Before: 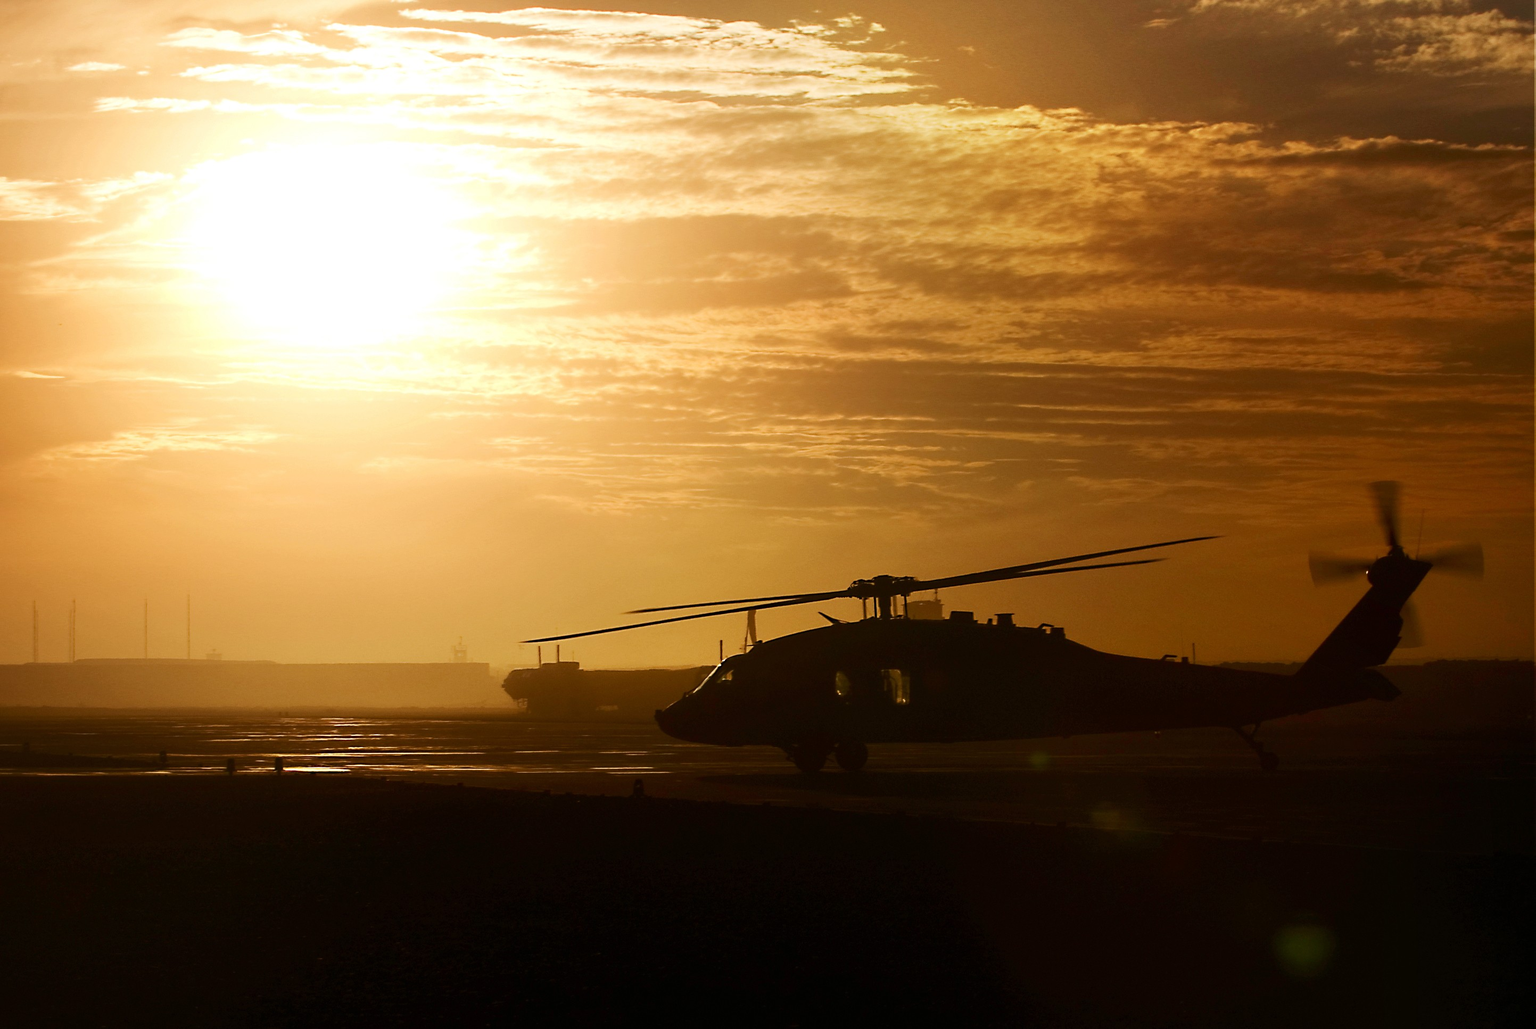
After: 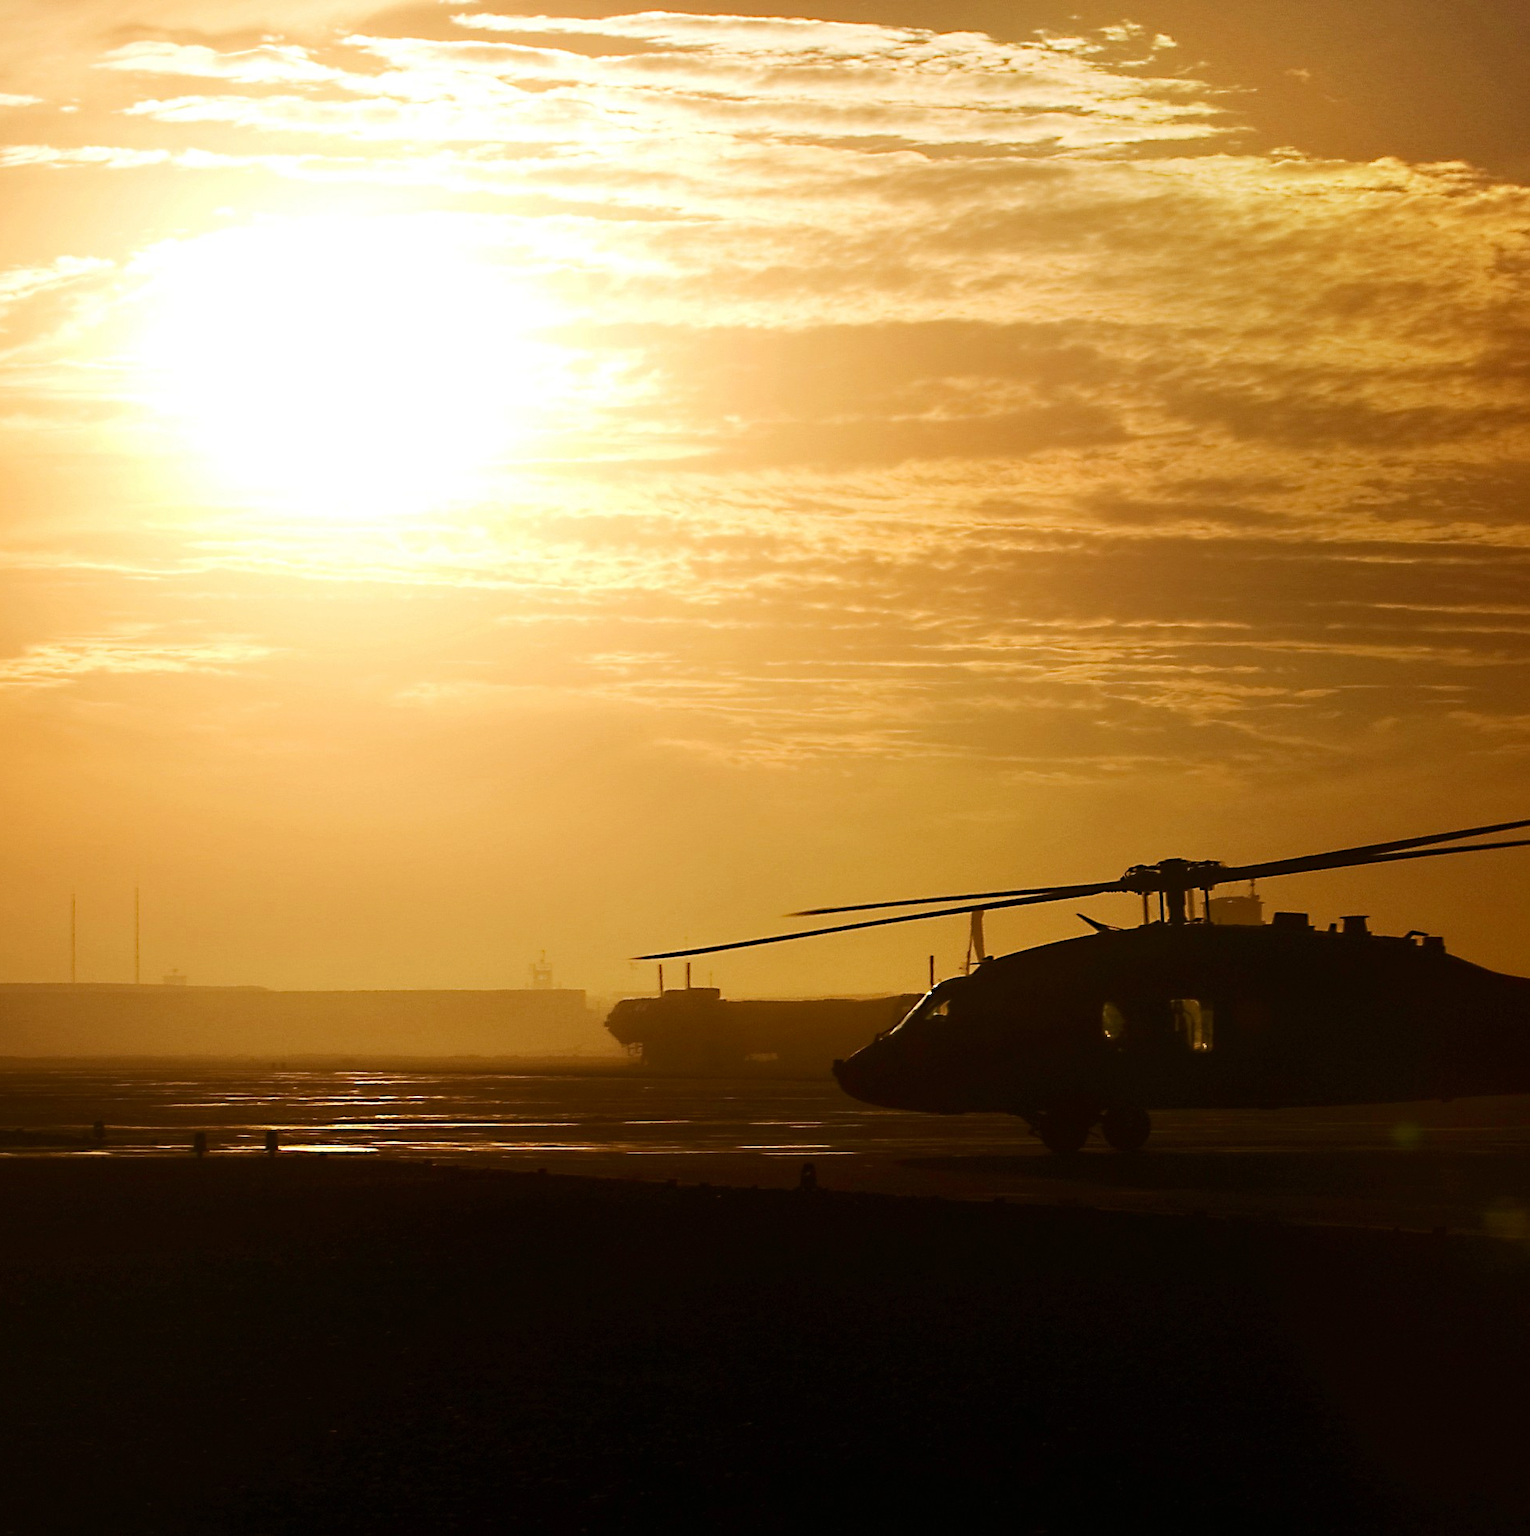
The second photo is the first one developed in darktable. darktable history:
crop and rotate: left 6.33%, right 26.873%
haze removal: compatibility mode true, adaptive false
